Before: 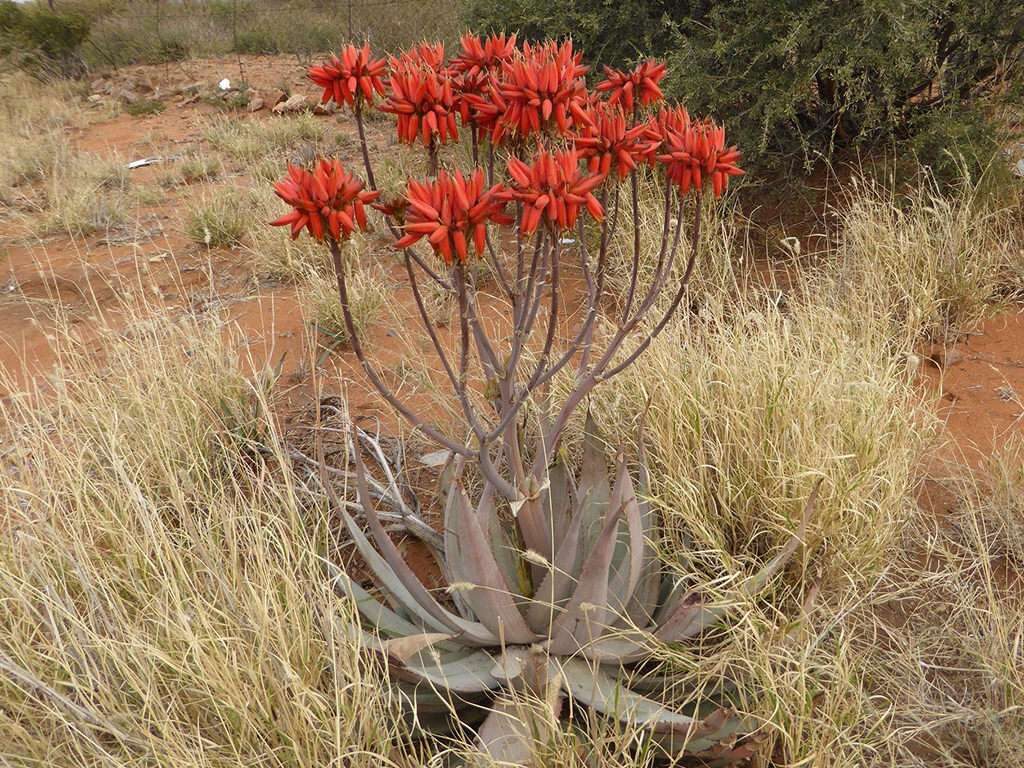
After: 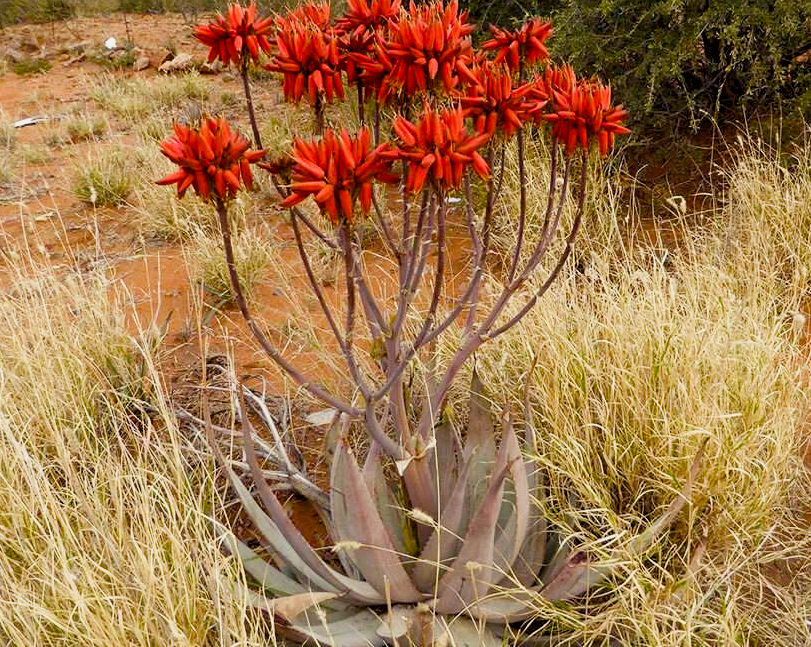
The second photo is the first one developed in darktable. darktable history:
crop: left 11.225%, top 5.381%, right 9.565%, bottom 10.314%
sigmoid: contrast 1.22, skew 0.65
color balance rgb: shadows lift › luminance -21.66%, shadows lift › chroma 6.57%, shadows lift › hue 270°, power › chroma 0.68%, power › hue 60°, highlights gain › luminance 6.08%, highlights gain › chroma 1.33%, highlights gain › hue 90°, global offset › luminance -0.87%, perceptual saturation grading › global saturation 26.86%, perceptual saturation grading › highlights -28.39%, perceptual saturation grading › mid-tones 15.22%, perceptual saturation grading › shadows 33.98%, perceptual brilliance grading › highlights 10%, perceptual brilliance grading › mid-tones 5%
